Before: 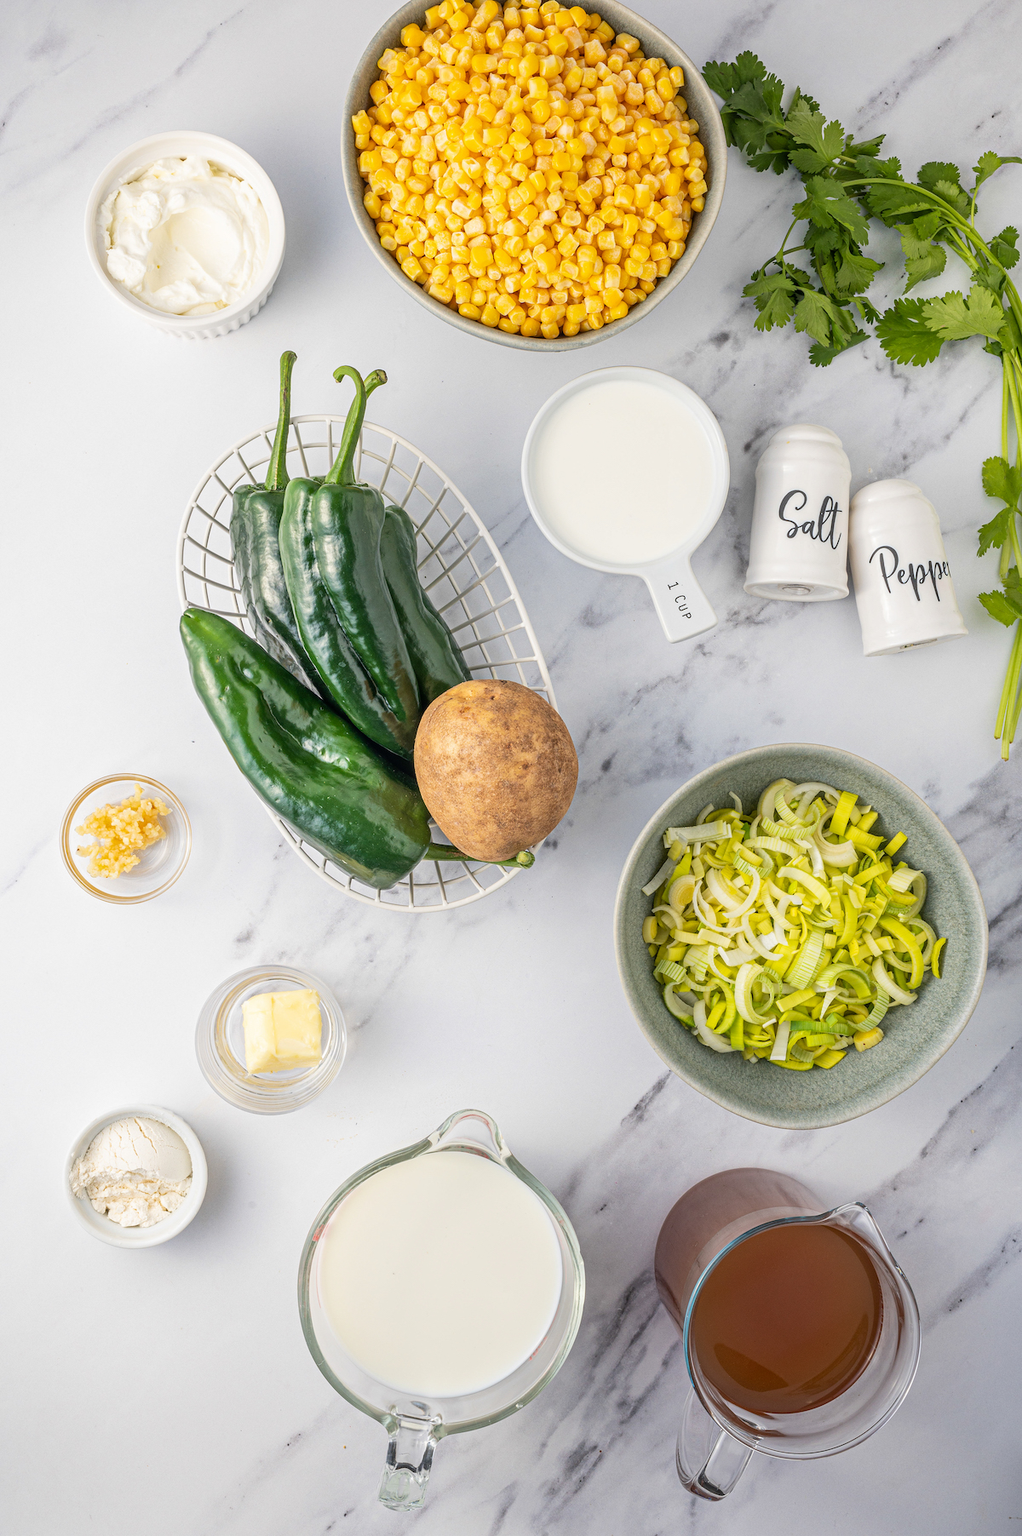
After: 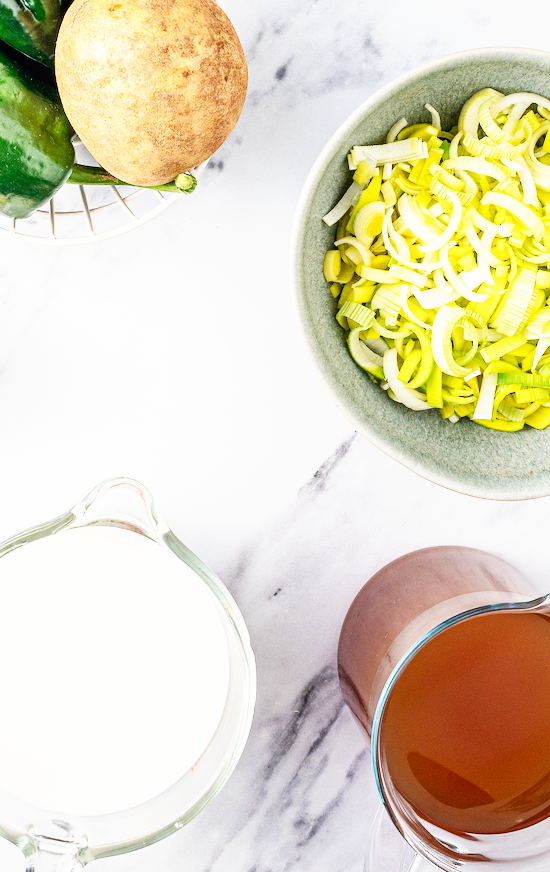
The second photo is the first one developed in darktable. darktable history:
crop: left 35.976%, top 45.819%, right 18.162%, bottom 5.807%
base curve: curves: ch0 [(0, 0) (0.007, 0.004) (0.027, 0.03) (0.046, 0.07) (0.207, 0.54) (0.442, 0.872) (0.673, 0.972) (1, 1)], preserve colors none
